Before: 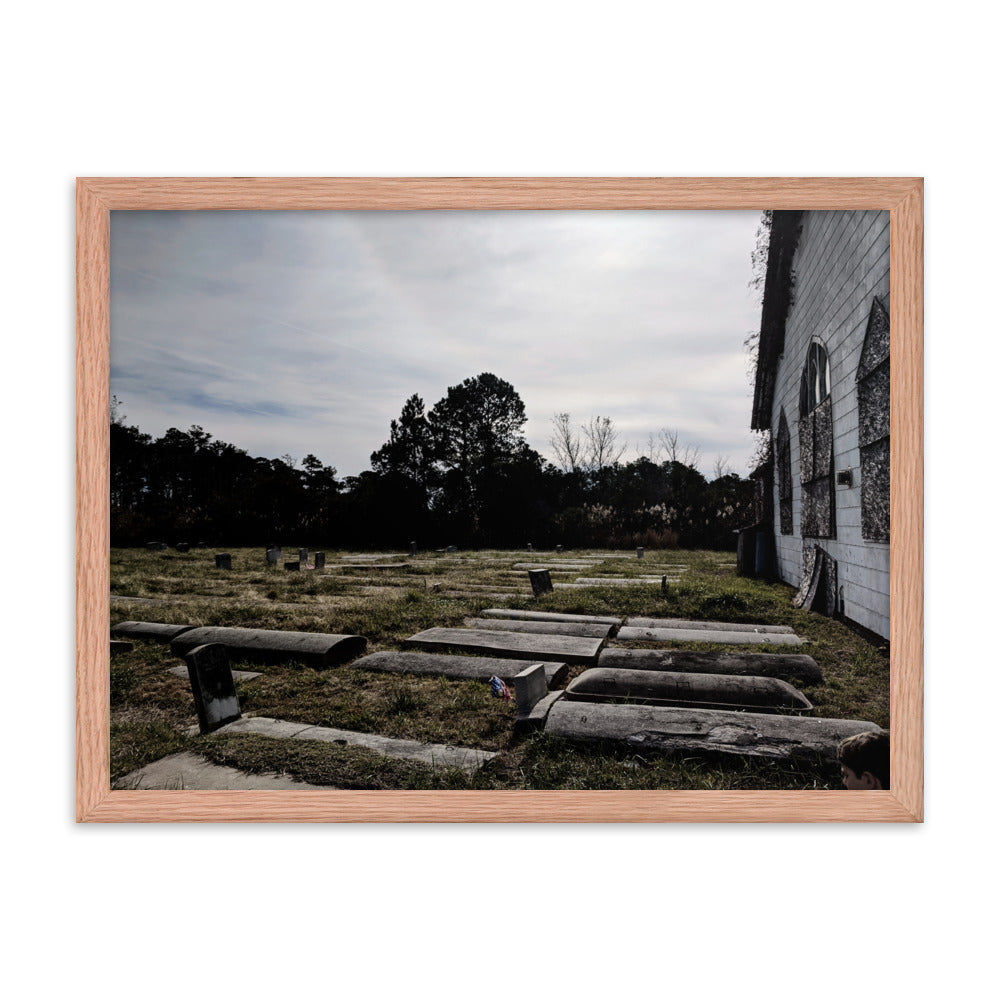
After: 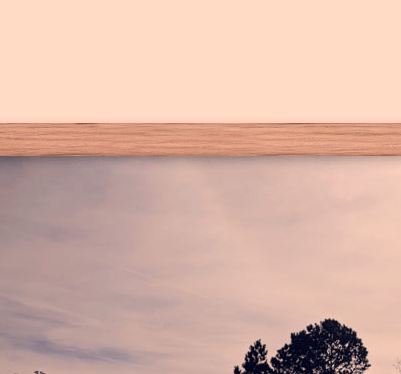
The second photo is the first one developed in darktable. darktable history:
color correction: highlights a* 19.69, highlights b* 26.79, shadows a* 3.38, shadows b* -16.83, saturation 0.75
tone equalizer: -8 EV -0.002 EV, -7 EV 0.004 EV, -6 EV -0.022 EV, -5 EV 0.015 EV, -4 EV -0.018 EV, -3 EV 0.004 EV, -2 EV -0.056 EV, -1 EV -0.303 EV, +0 EV -0.584 EV, edges refinement/feathering 500, mask exposure compensation -1.57 EV, preserve details no
crop: left 15.776%, top 5.421%, right 44.028%, bottom 57.123%
